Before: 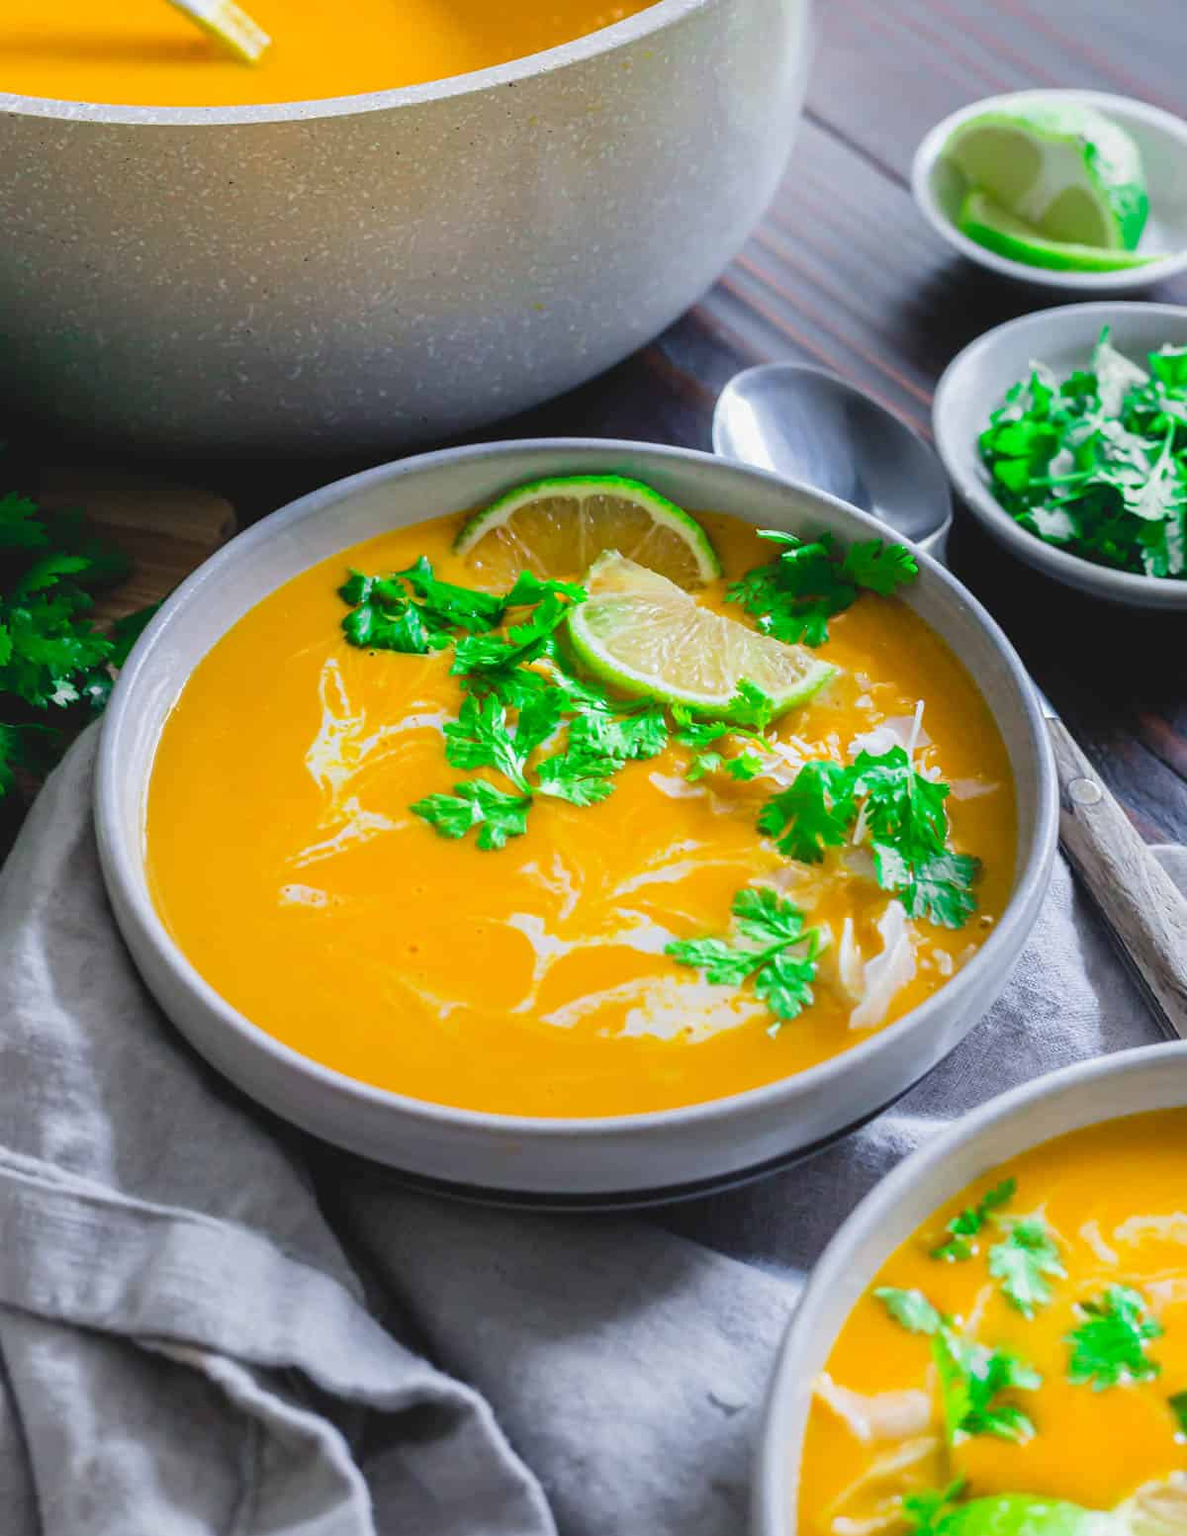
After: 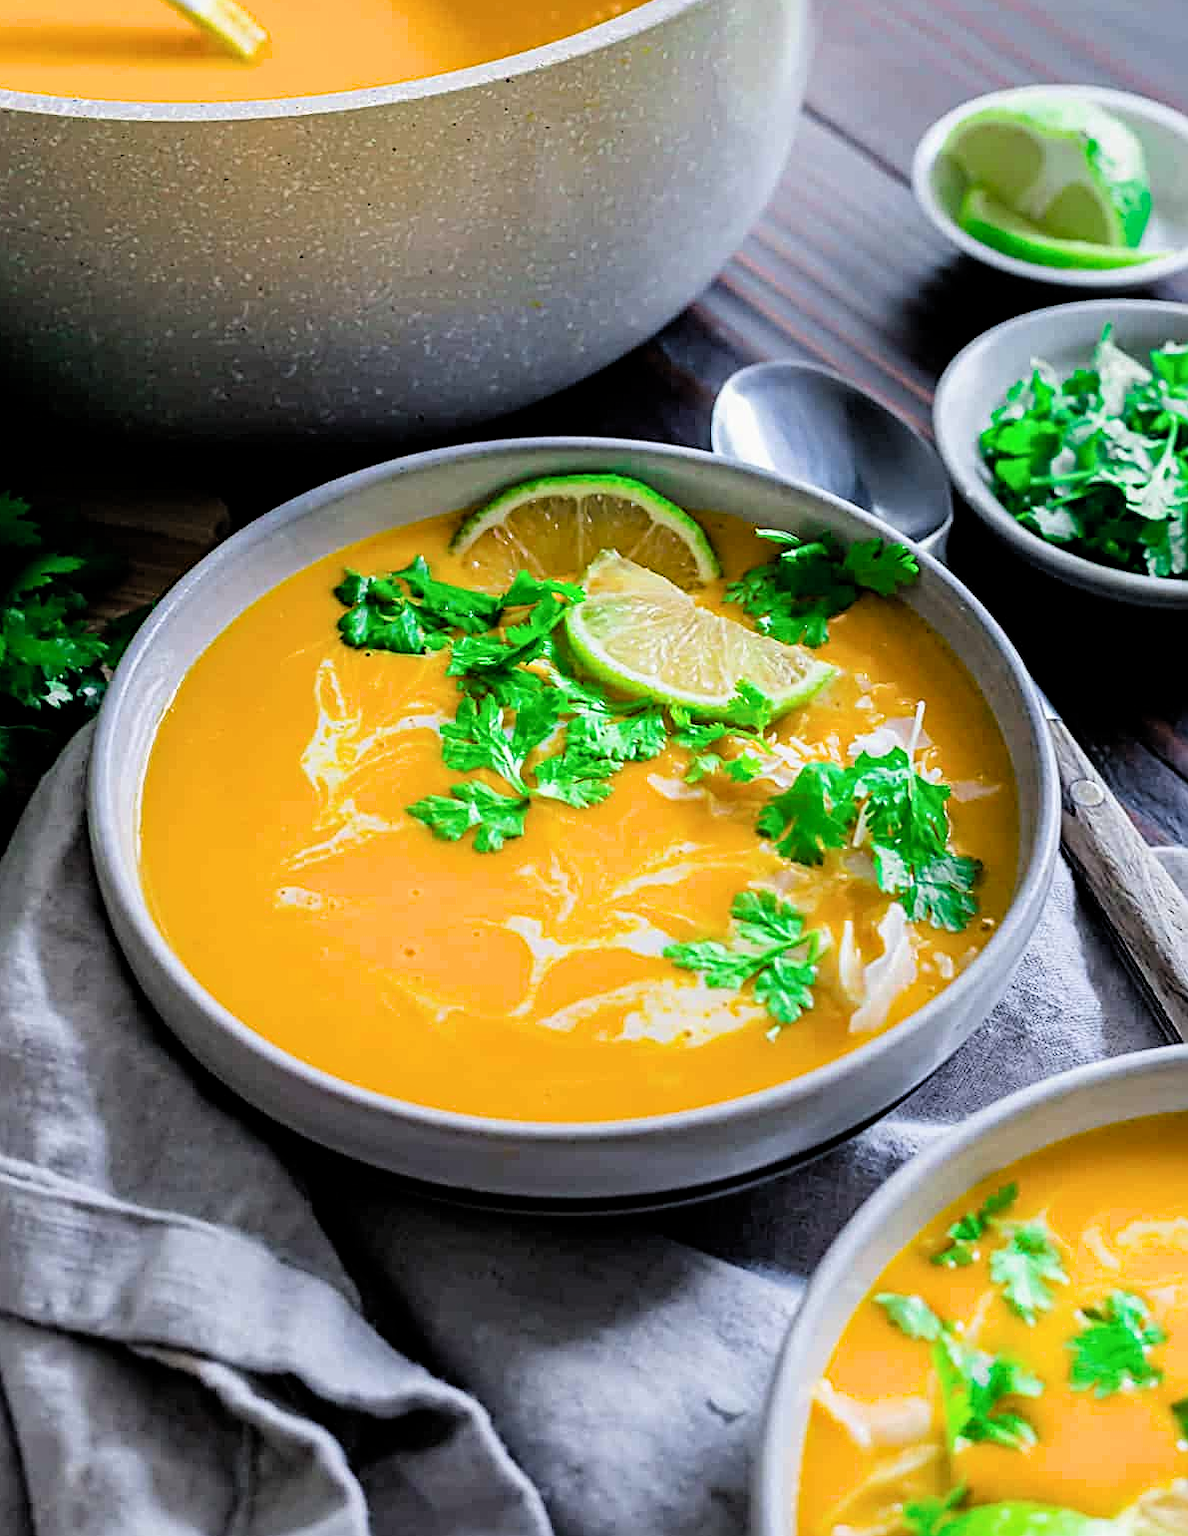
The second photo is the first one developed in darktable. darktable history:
sharpen: radius 2.538, amount 0.643
crop and rotate: left 0.629%, top 0.375%, bottom 0.41%
haze removal: compatibility mode true, adaptive false
filmic rgb: black relative exposure -6.36 EV, white relative exposure 2.79 EV, target black luminance 0%, hardness 4.63, latitude 67.83%, contrast 1.287, shadows ↔ highlights balance -3.16%
